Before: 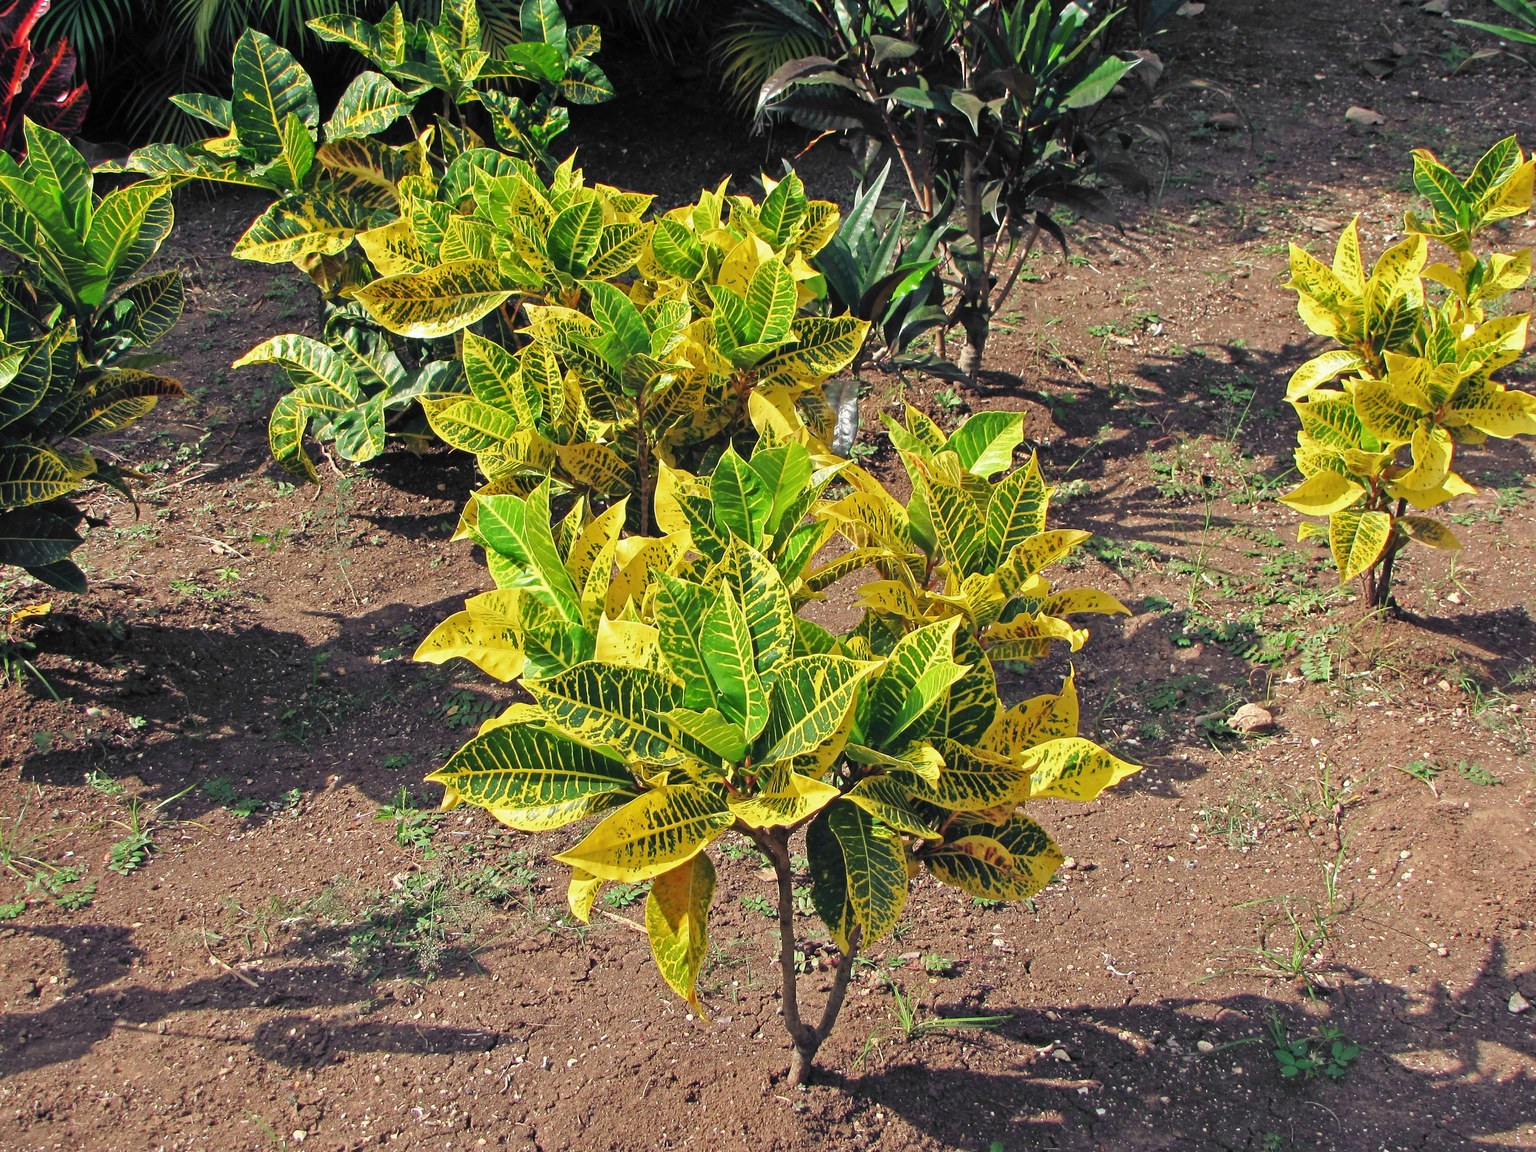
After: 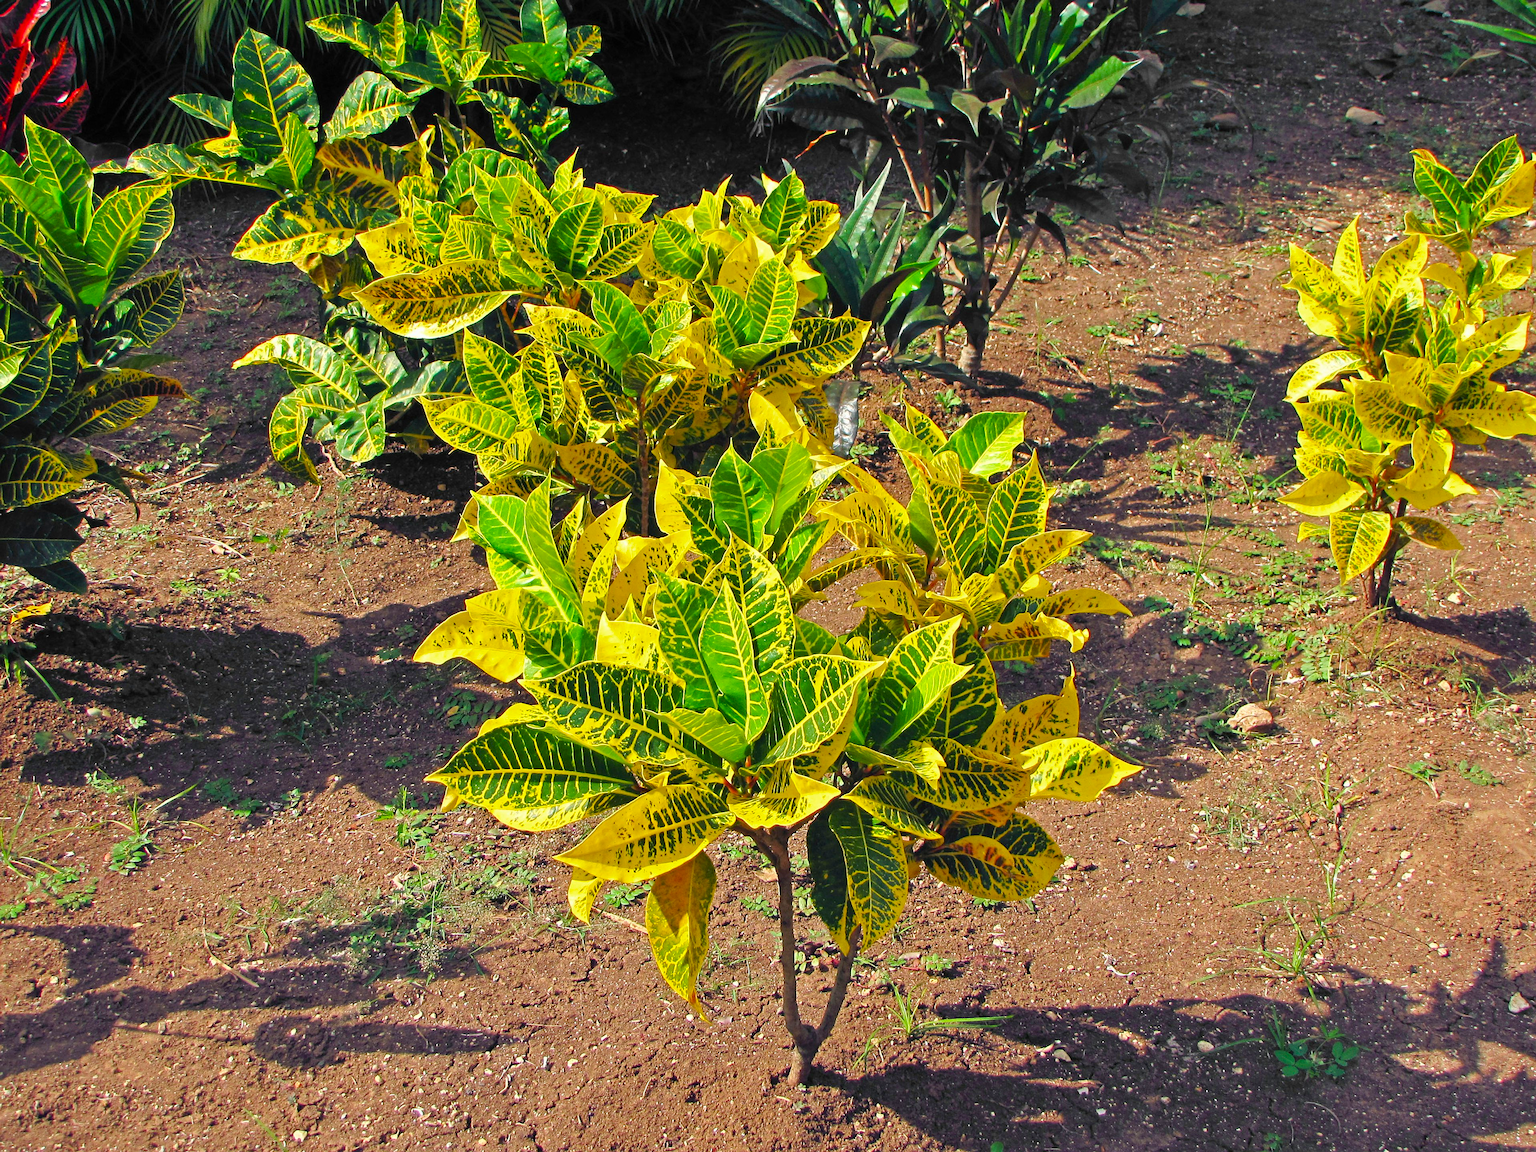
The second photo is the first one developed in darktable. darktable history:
sharpen: radius 1.244, amount 0.288, threshold 0.102
velvia: strength 32.02%, mid-tones bias 0.201
